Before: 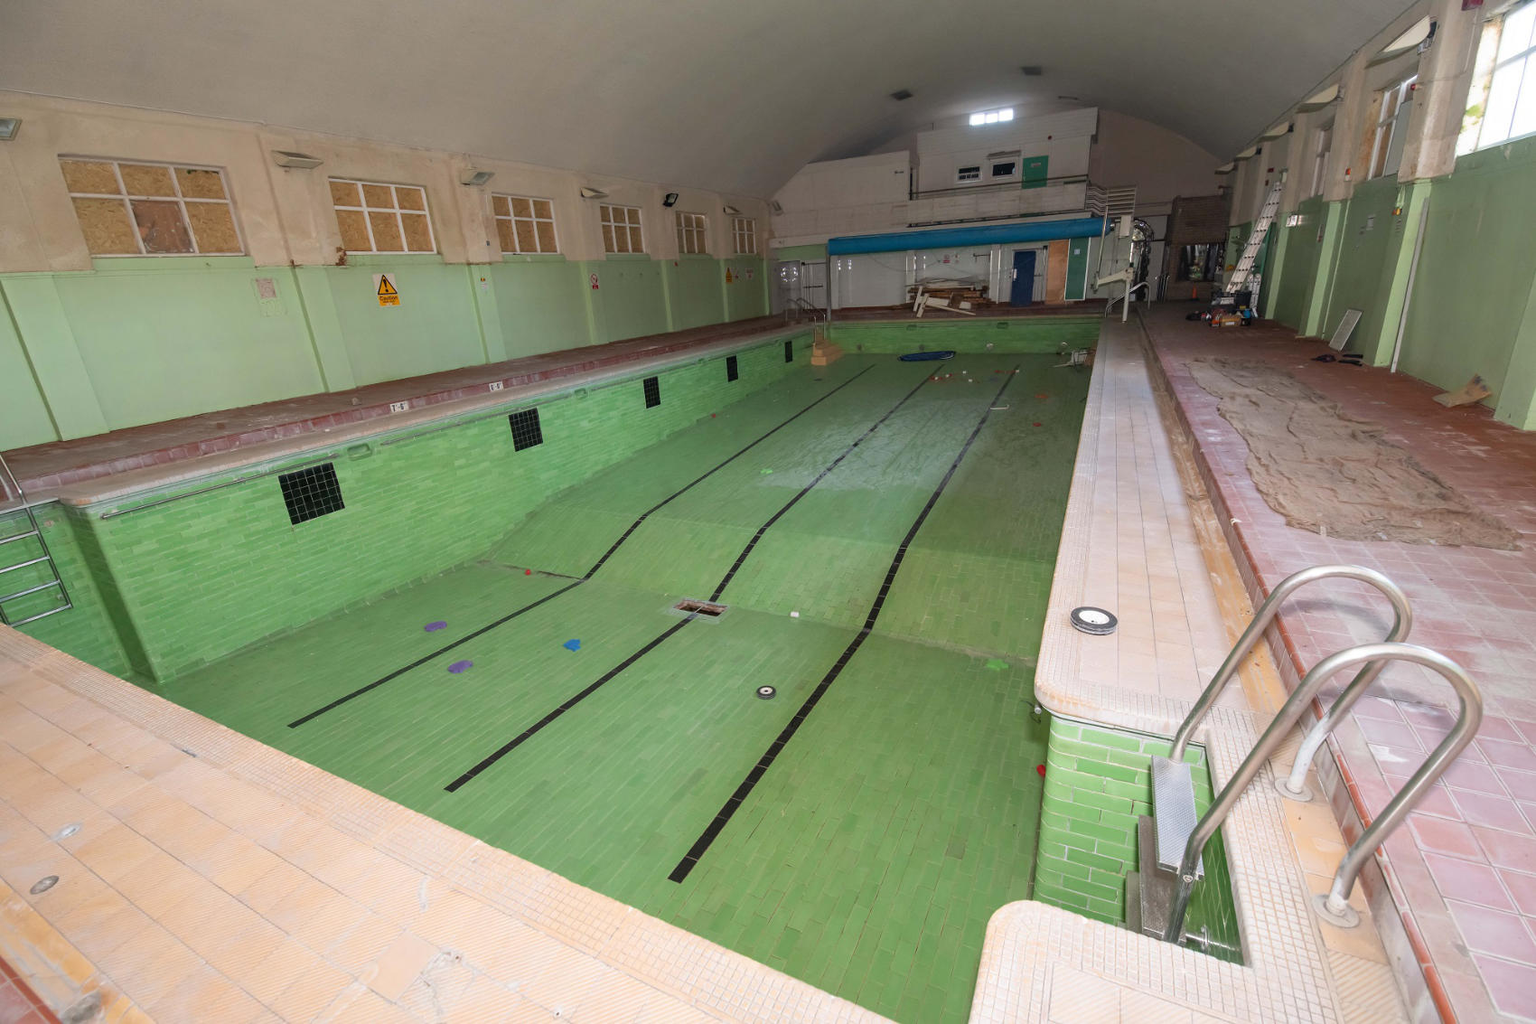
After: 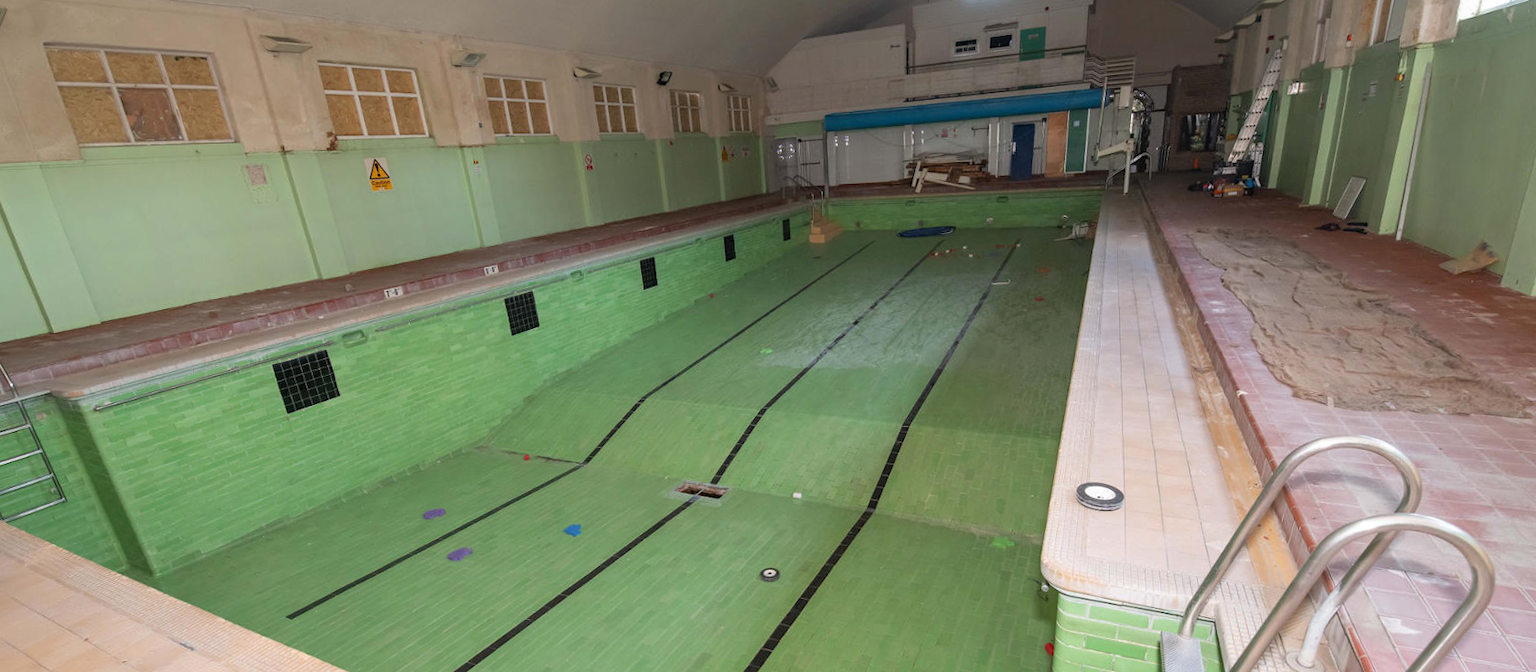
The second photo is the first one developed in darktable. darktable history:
rotate and perspective: rotation -1°, crop left 0.011, crop right 0.989, crop top 0.025, crop bottom 0.975
crop: top 11.166%, bottom 22.168%
